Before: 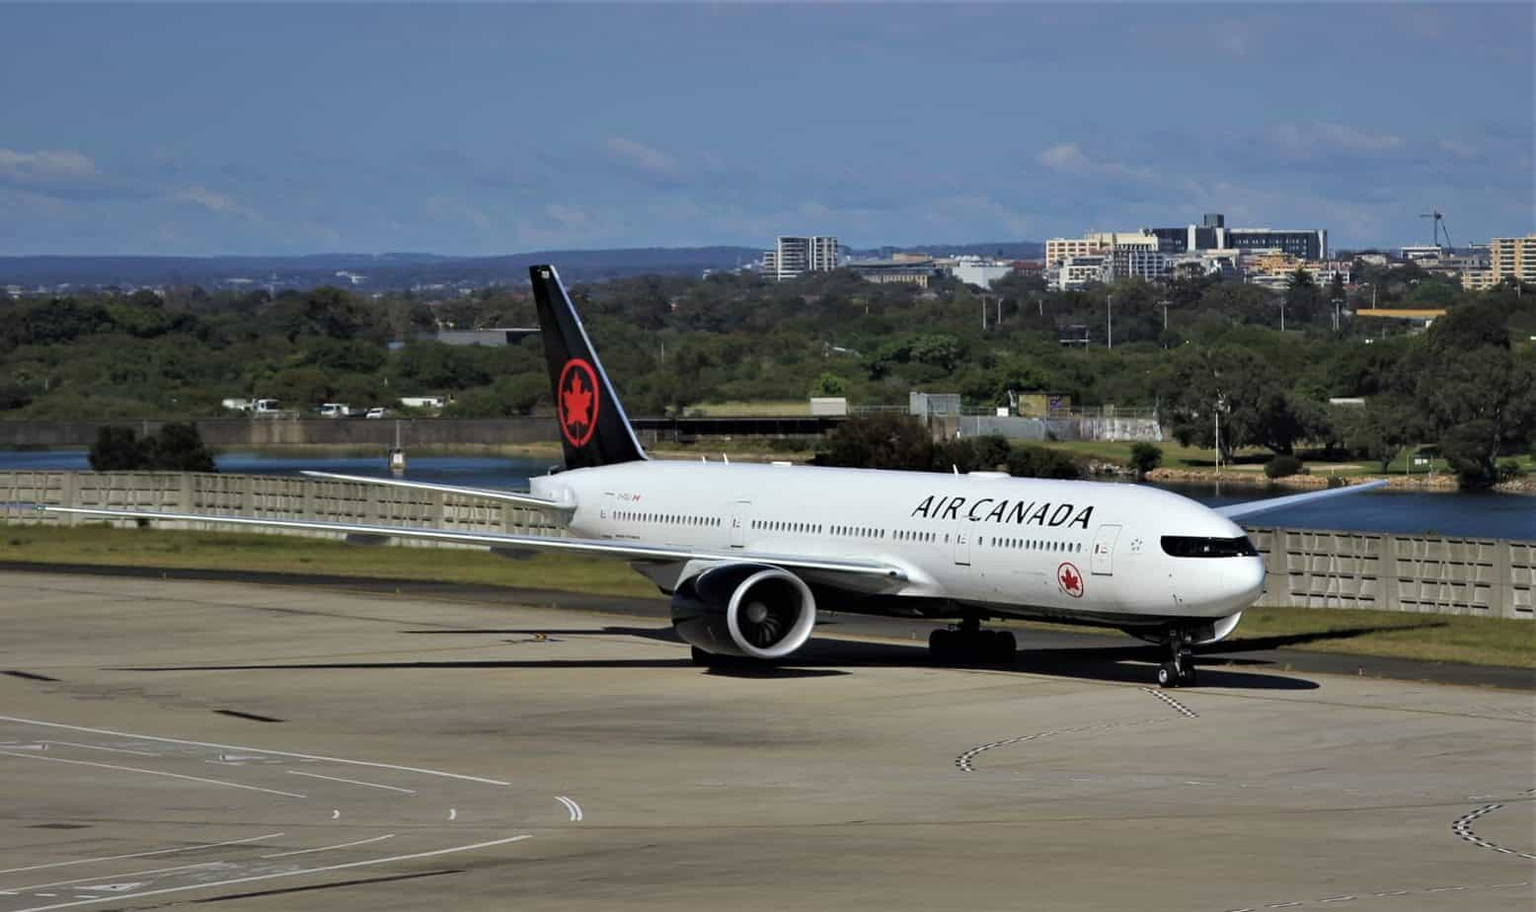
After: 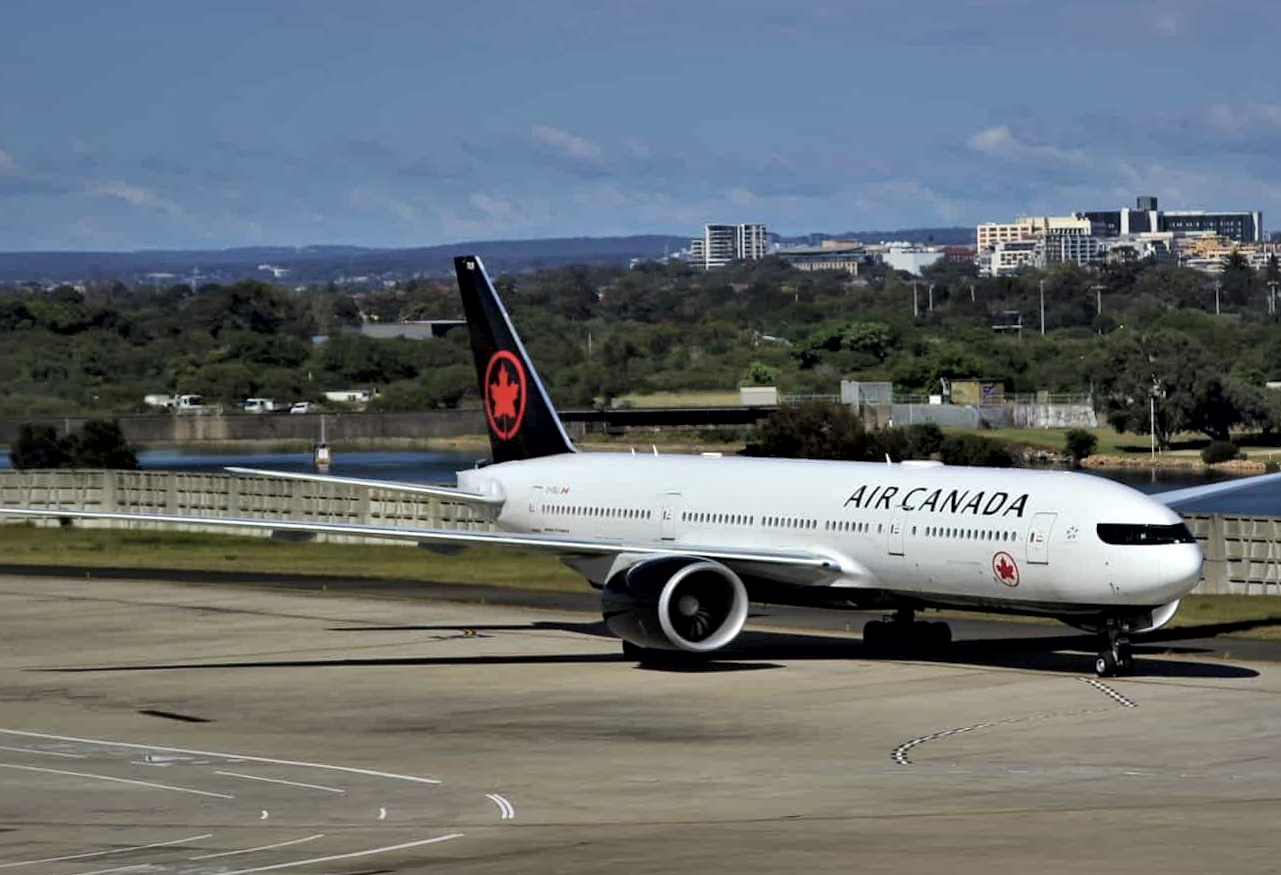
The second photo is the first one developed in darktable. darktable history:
crop and rotate: angle 0.633°, left 4.343%, top 0.808%, right 11.773%, bottom 2.697%
local contrast: mode bilateral grid, contrast 20, coarseness 50, detail 159%, midtone range 0.2
